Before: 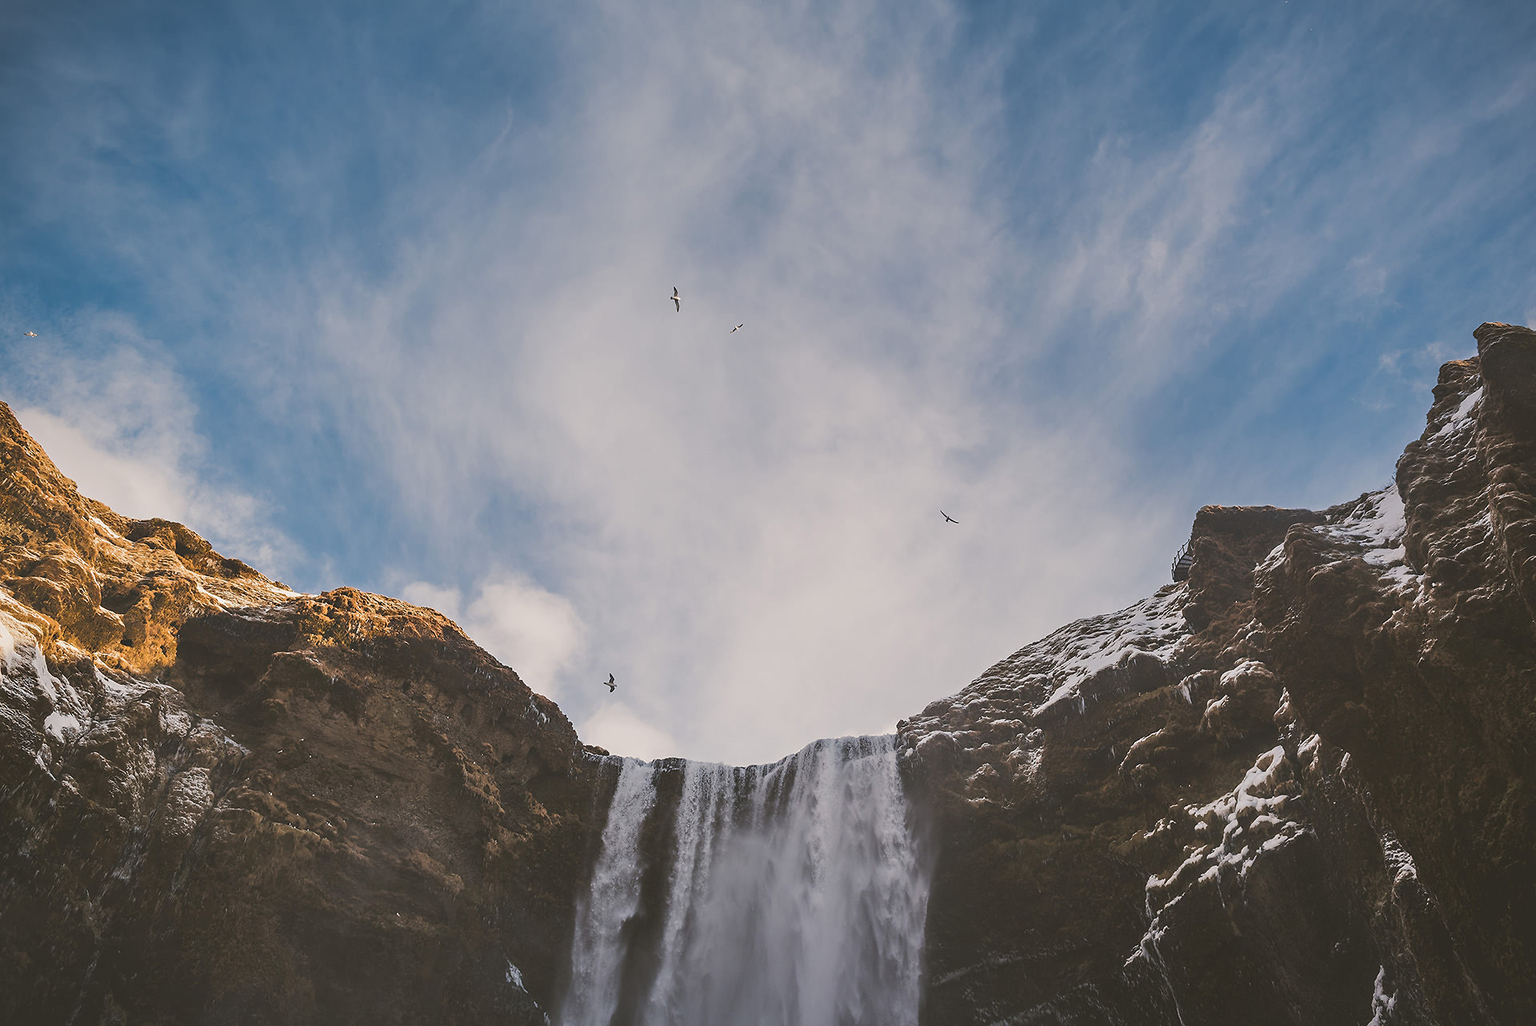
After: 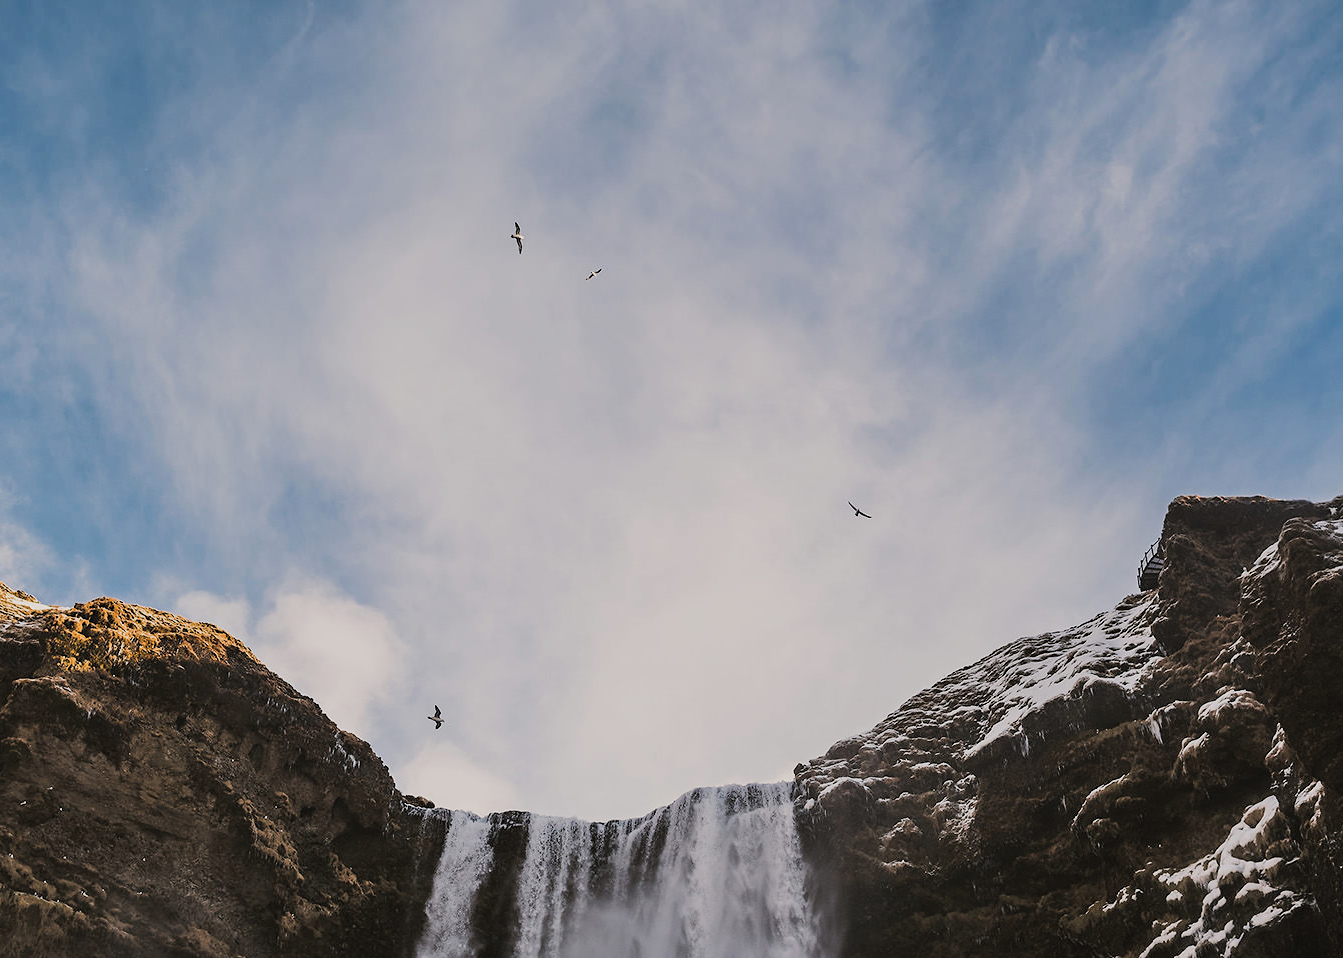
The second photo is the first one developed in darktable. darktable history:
filmic rgb: black relative exposure -5 EV, hardness 2.88, contrast 1.3, highlights saturation mix -30%
crop and rotate: left 17.046%, top 10.659%, right 12.989%, bottom 14.553%
color balance rgb: perceptual saturation grading › global saturation 20%, global vibrance 20%
color contrast: green-magenta contrast 0.84, blue-yellow contrast 0.86
